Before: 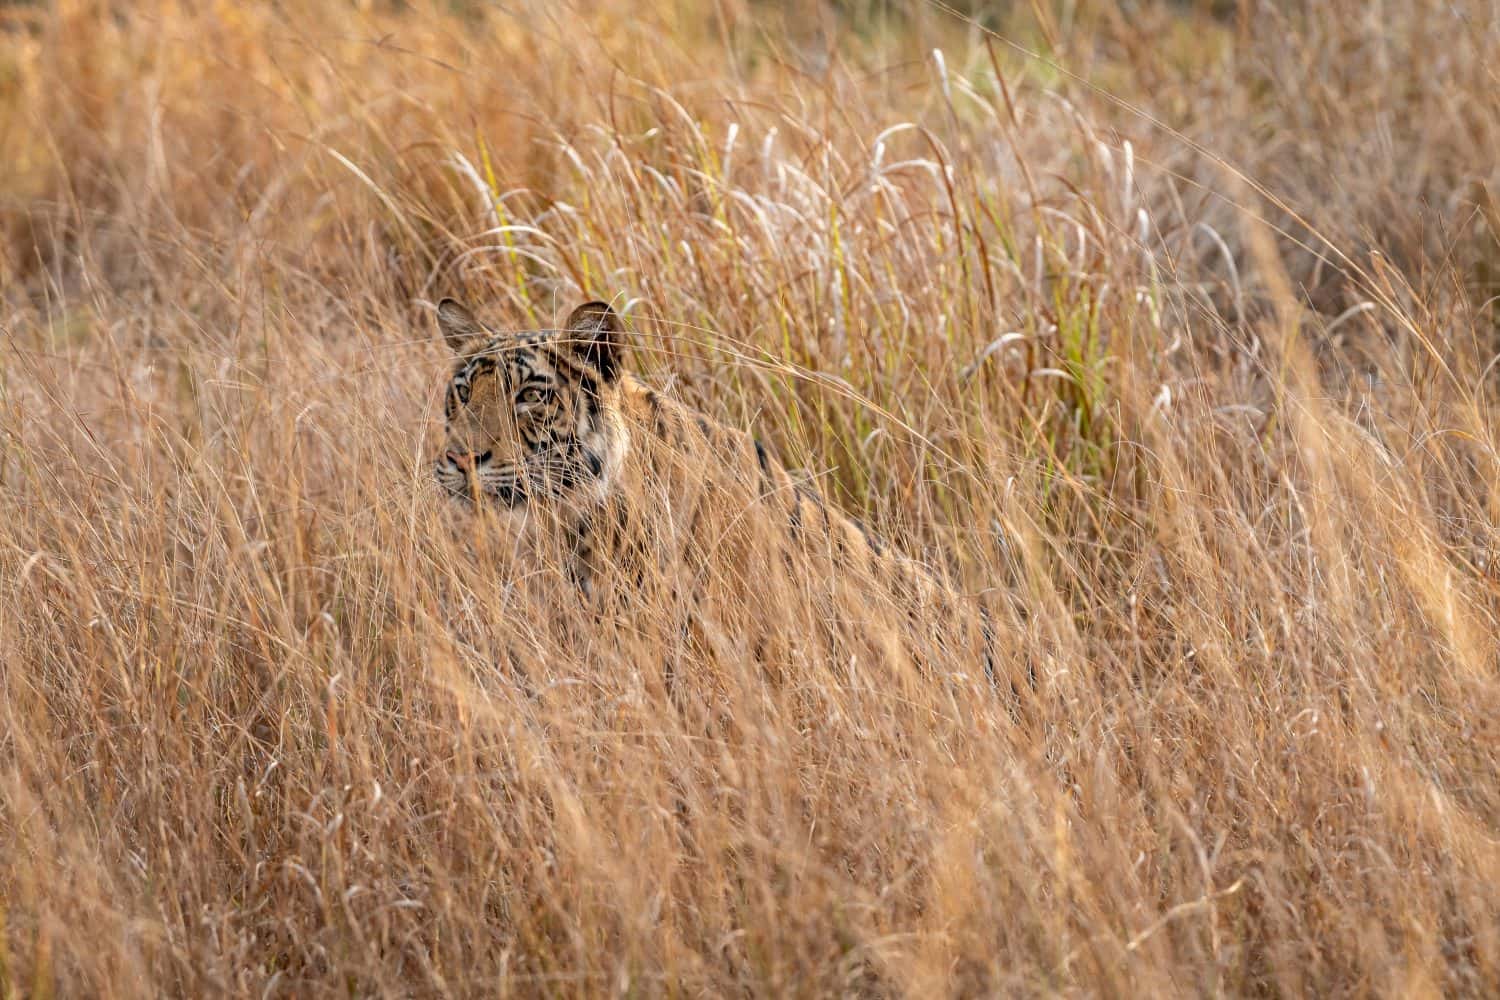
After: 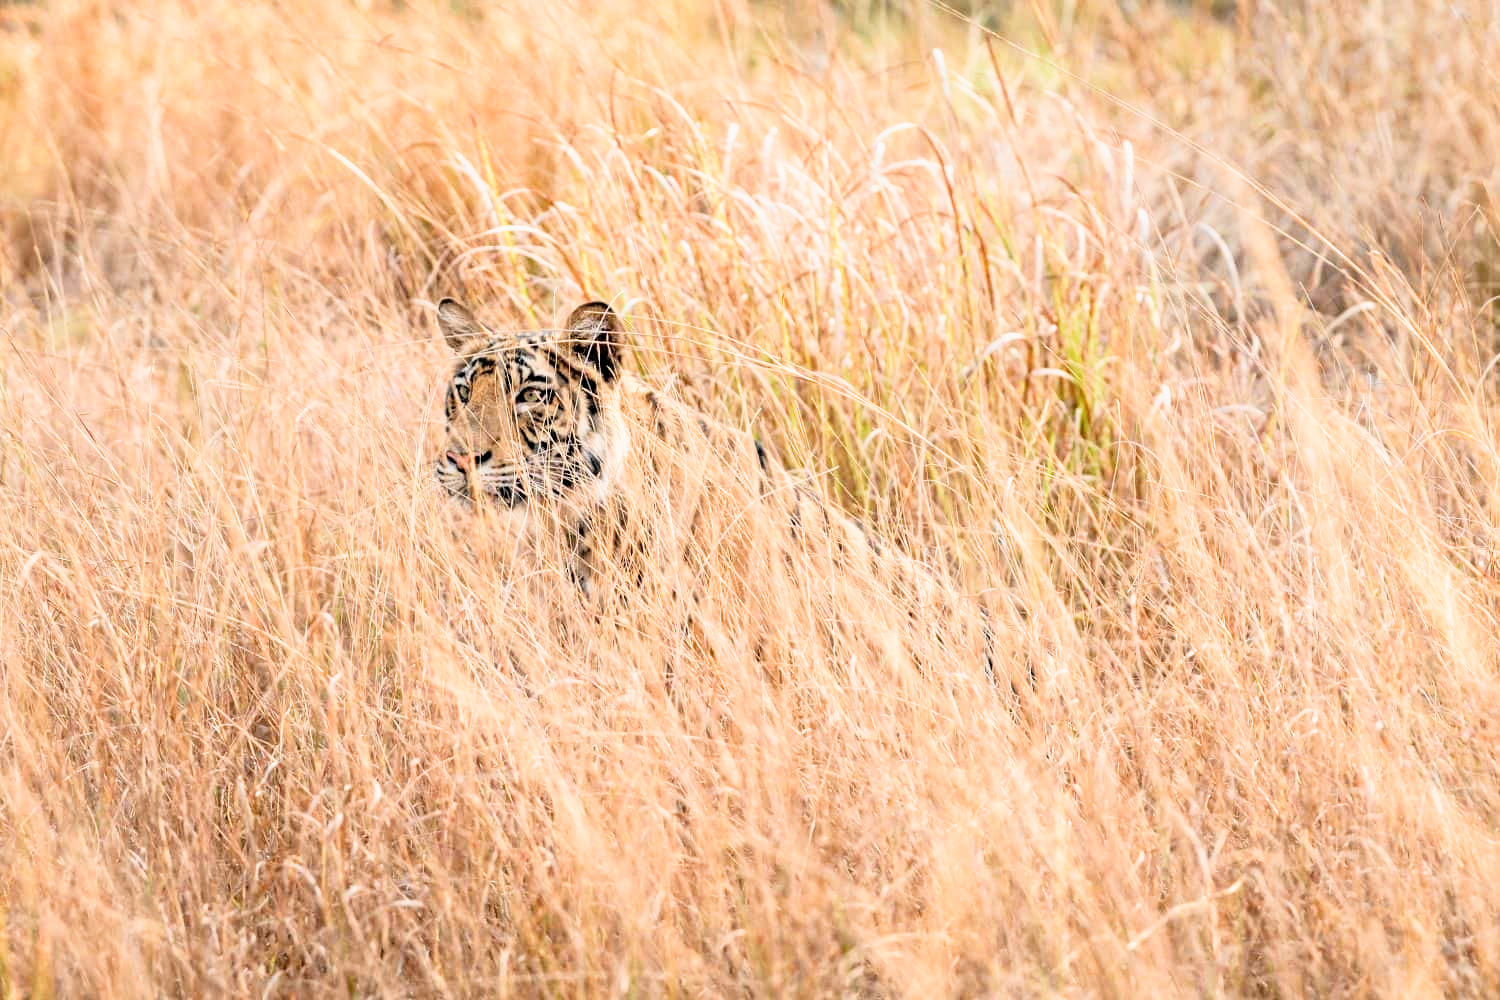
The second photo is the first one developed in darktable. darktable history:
filmic rgb: black relative exposure -7.75 EV, white relative exposure 4.4 EV, threshold 3 EV, hardness 3.76, latitude 50%, contrast 1.1, color science v5 (2021), contrast in shadows safe, contrast in highlights safe, enable highlight reconstruction true
exposure: black level correction 0, exposure 1.45 EV, compensate exposure bias true, compensate highlight preservation false
